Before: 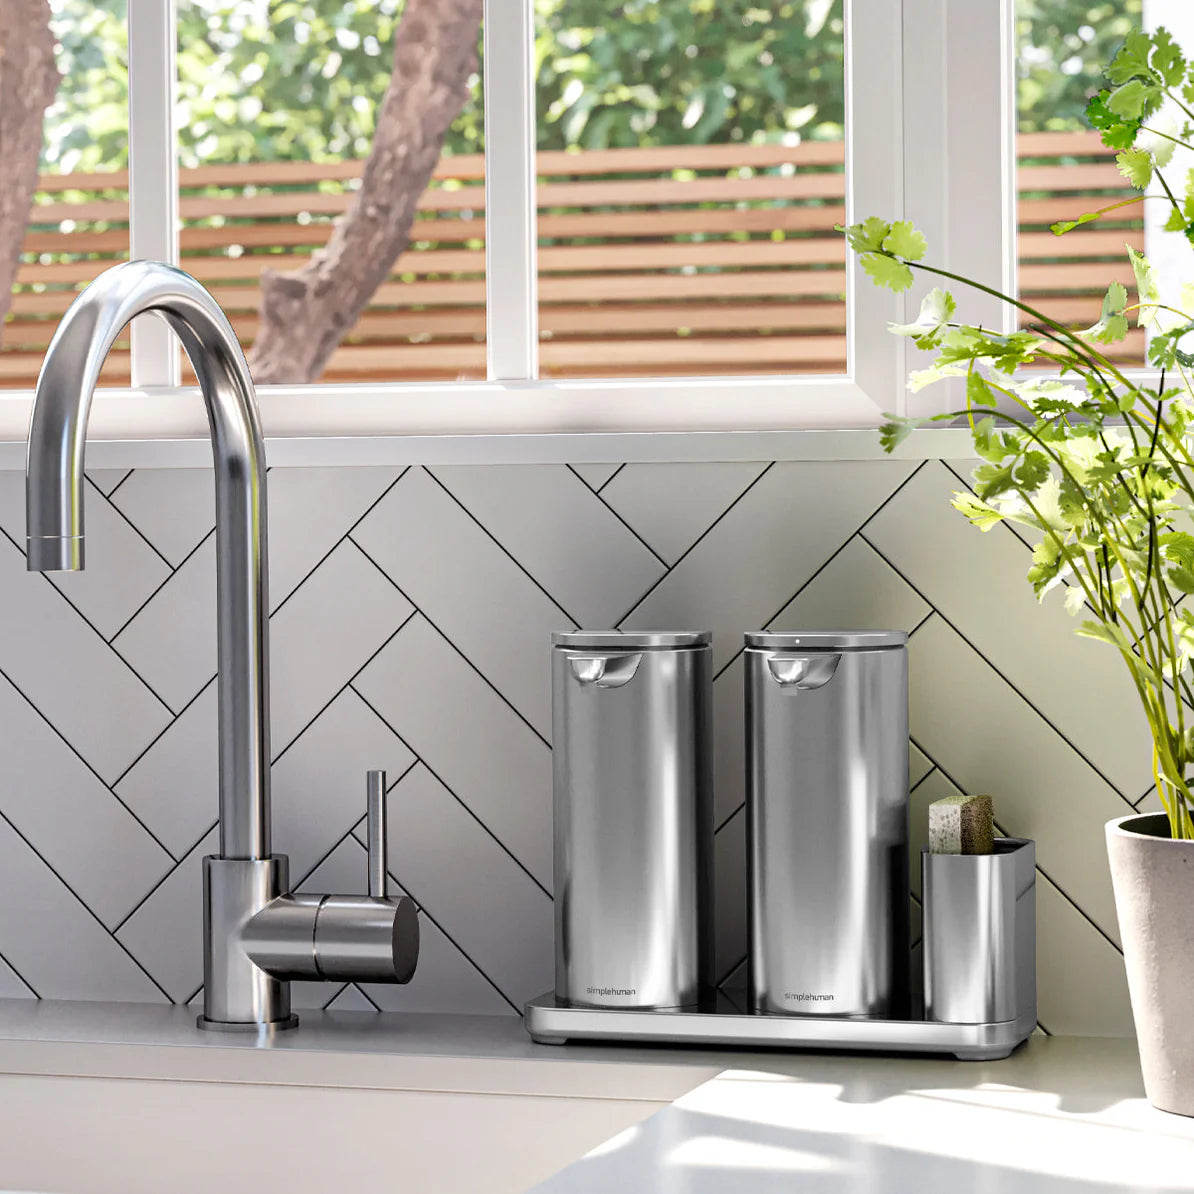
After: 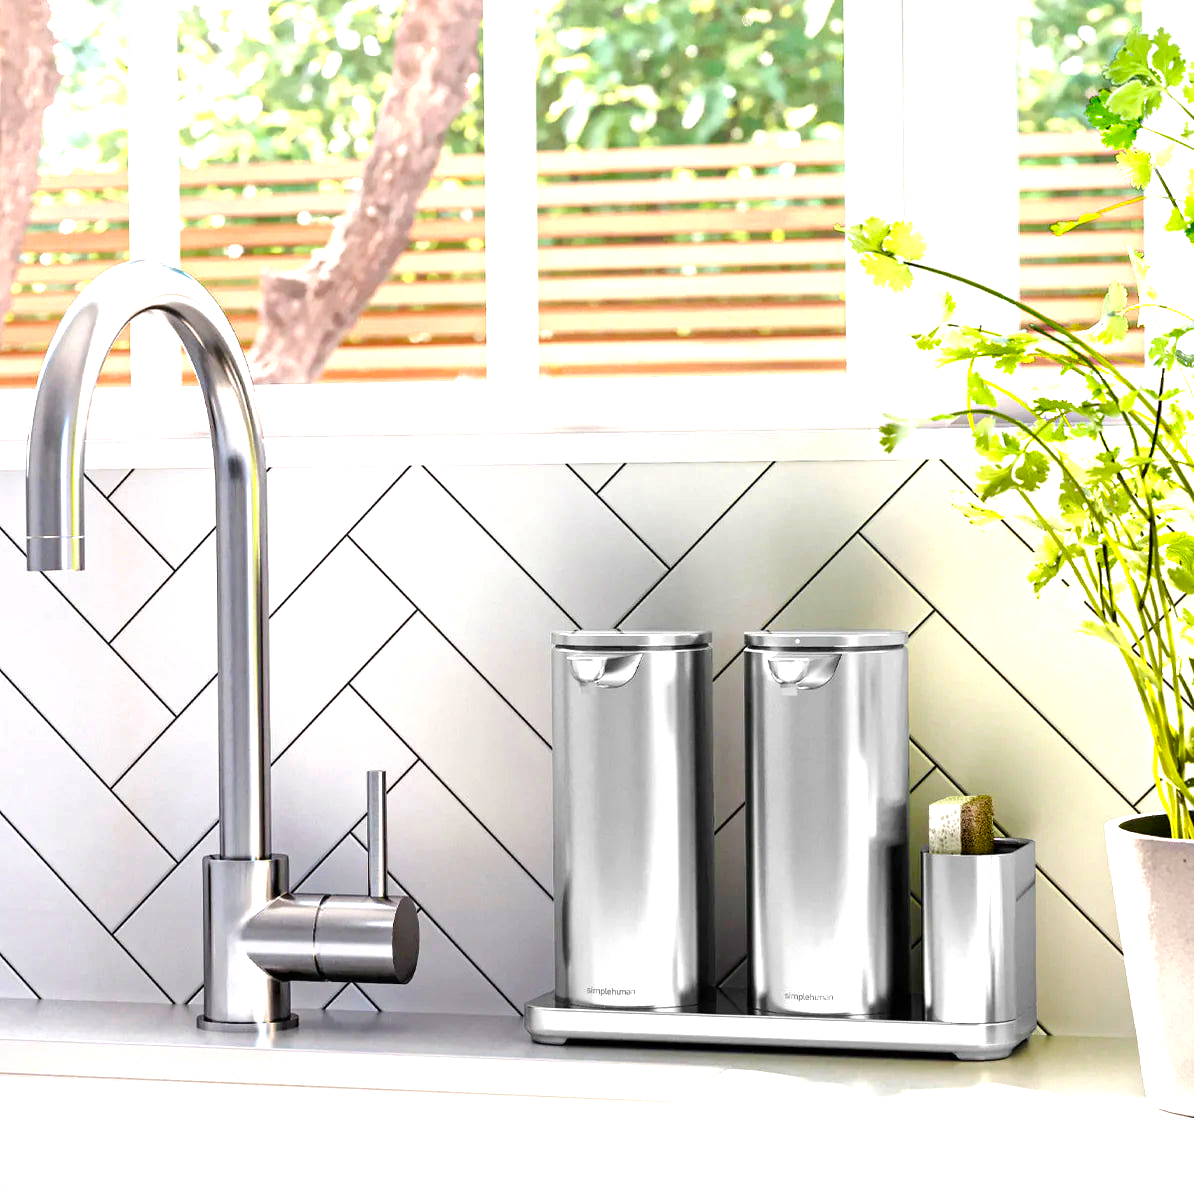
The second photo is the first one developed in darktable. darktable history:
color balance rgb: shadows lift › hue 84.71°, perceptual saturation grading › global saturation 27.218%, perceptual saturation grading › highlights -27.649%, perceptual saturation grading › mid-tones 15.242%, perceptual saturation grading › shadows 33.539%, perceptual brilliance grading › highlights 6.042%, perceptual brilliance grading › mid-tones 18.134%, perceptual brilliance grading › shadows -5.503%, global vibrance 20%
exposure: exposure 0.941 EV, compensate exposure bias true, compensate highlight preservation false
